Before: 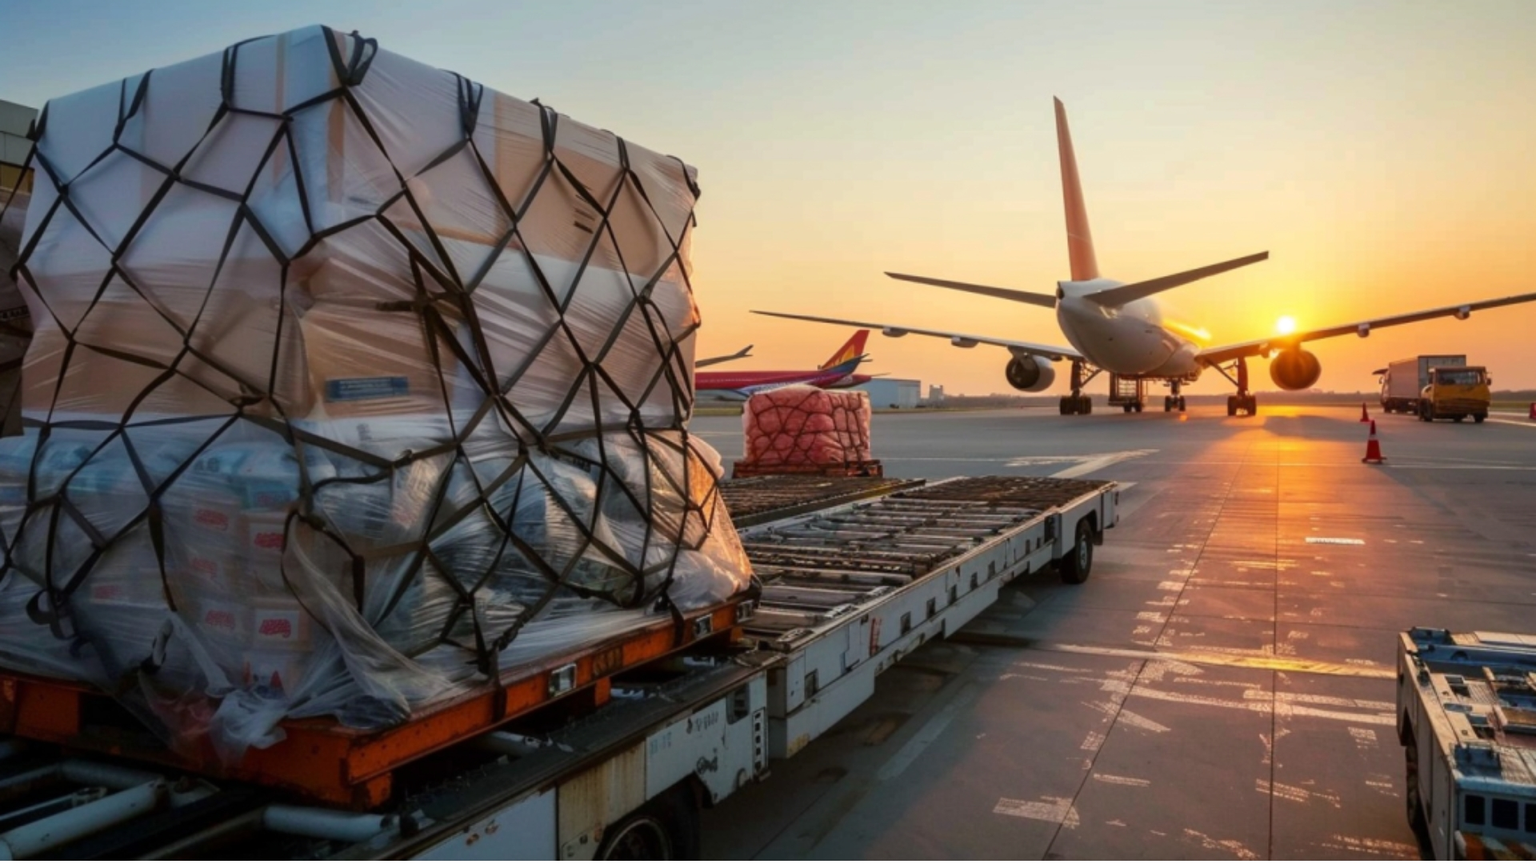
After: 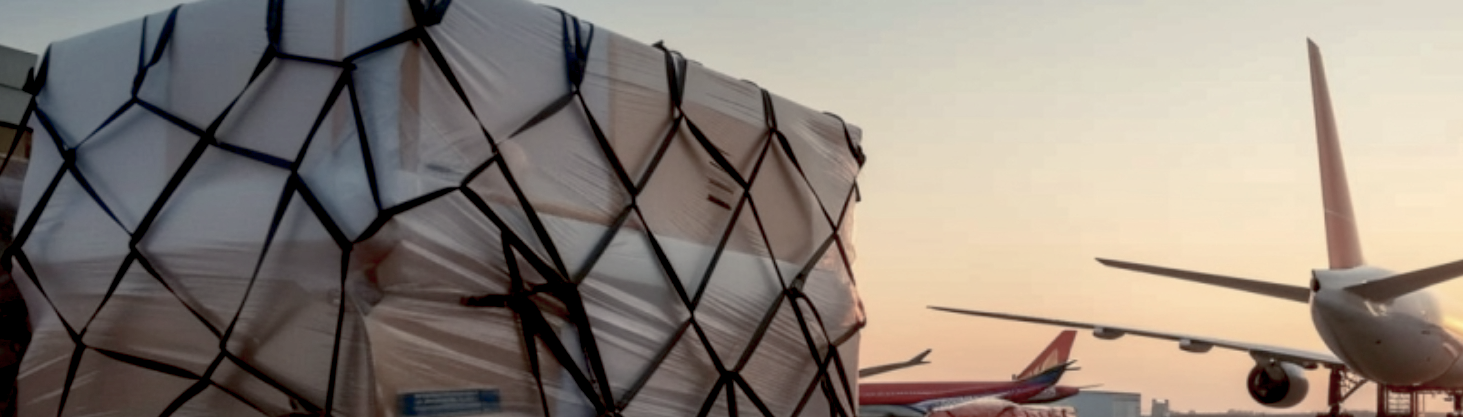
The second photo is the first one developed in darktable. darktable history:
exposure: black level correction 0.017, exposure -0.005 EV, compensate exposure bias true, compensate highlight preservation false
crop: left 0.571%, top 7.627%, right 23.229%, bottom 53.733%
color balance rgb: power › hue 212.02°, highlights gain › chroma 2.222%, highlights gain › hue 74.63°, perceptual saturation grading › global saturation -28.129%, perceptual saturation grading › highlights -20.77%, perceptual saturation grading › mid-tones -23.947%, perceptual saturation grading › shadows -23.48%, global vibrance 0.457%
